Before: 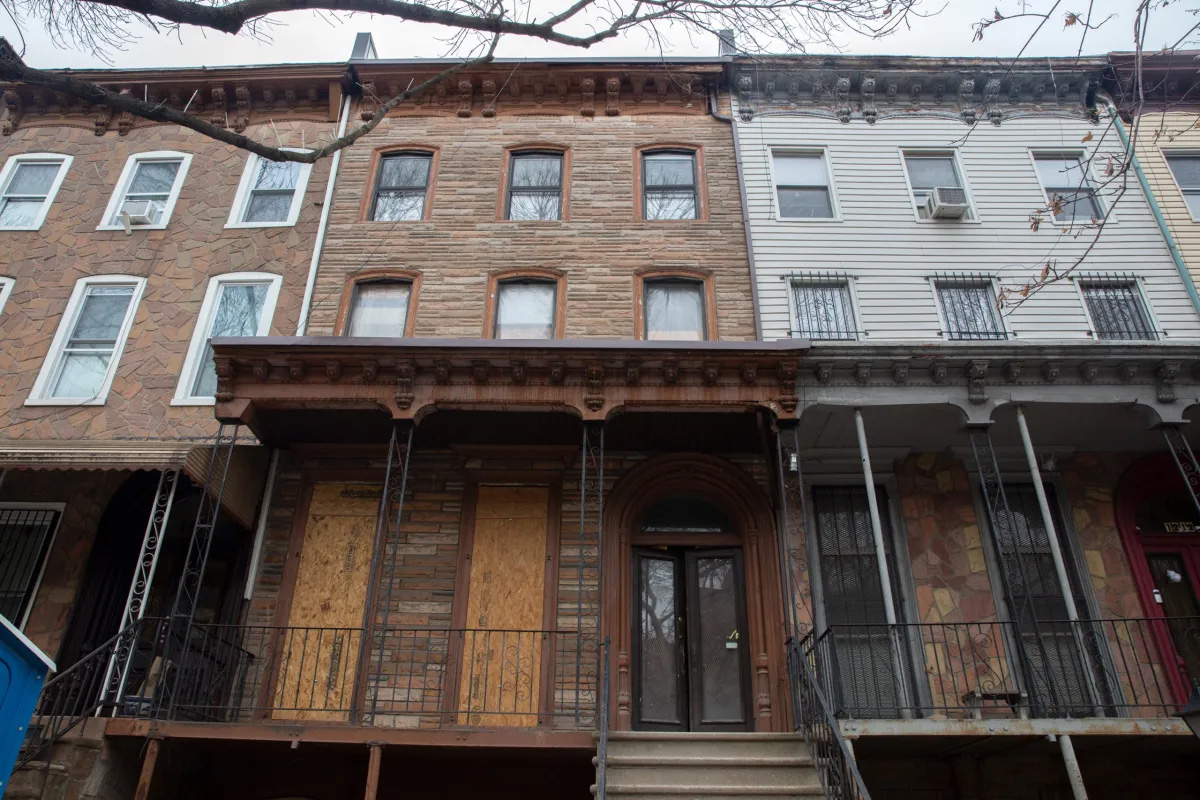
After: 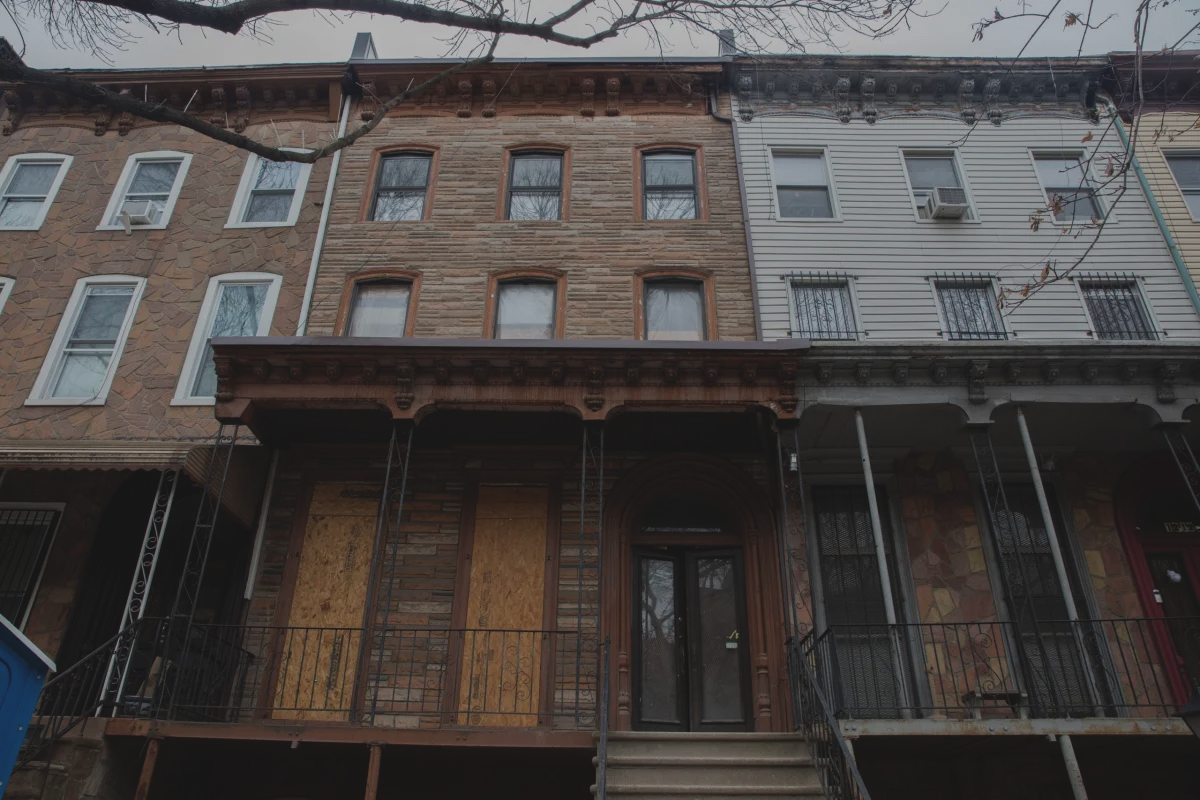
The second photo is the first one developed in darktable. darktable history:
exposure: black level correction -0.017, exposure -1.114 EV, compensate exposure bias true, compensate highlight preservation false
